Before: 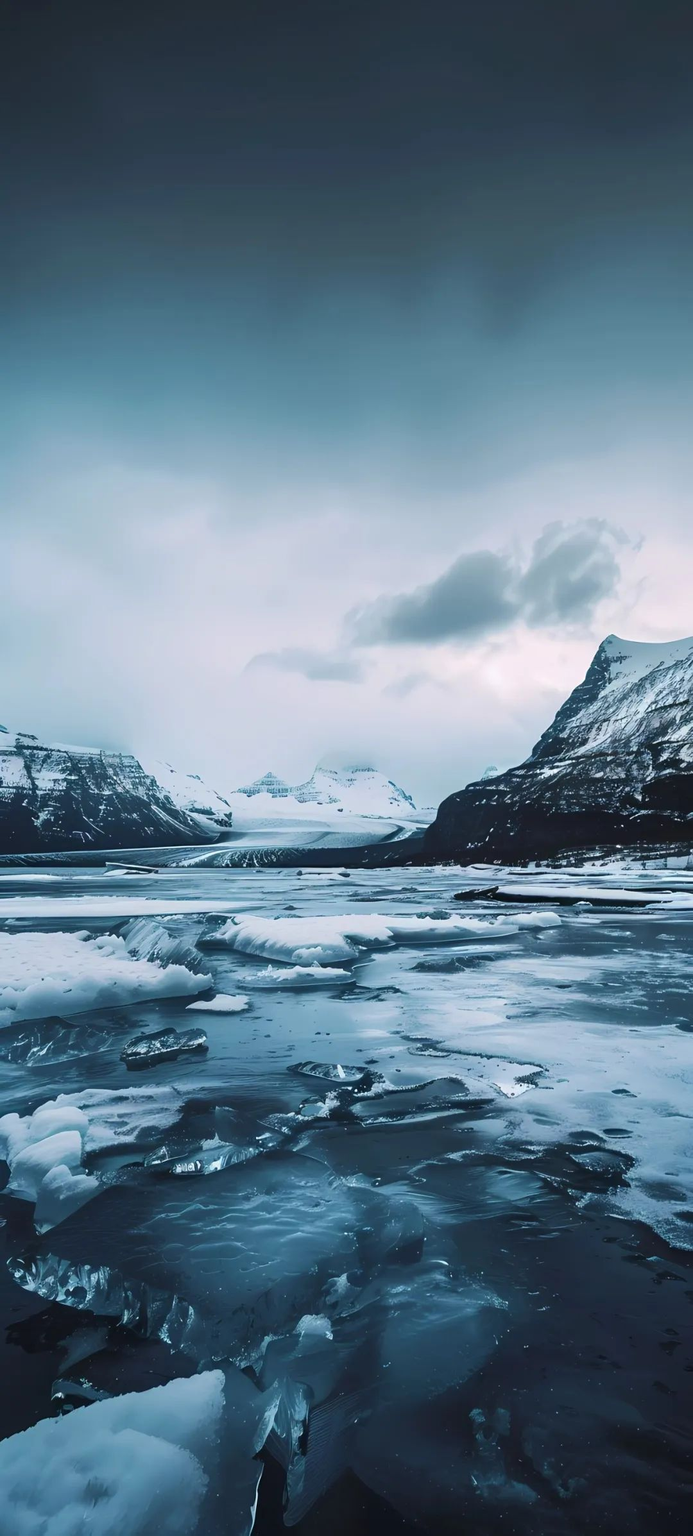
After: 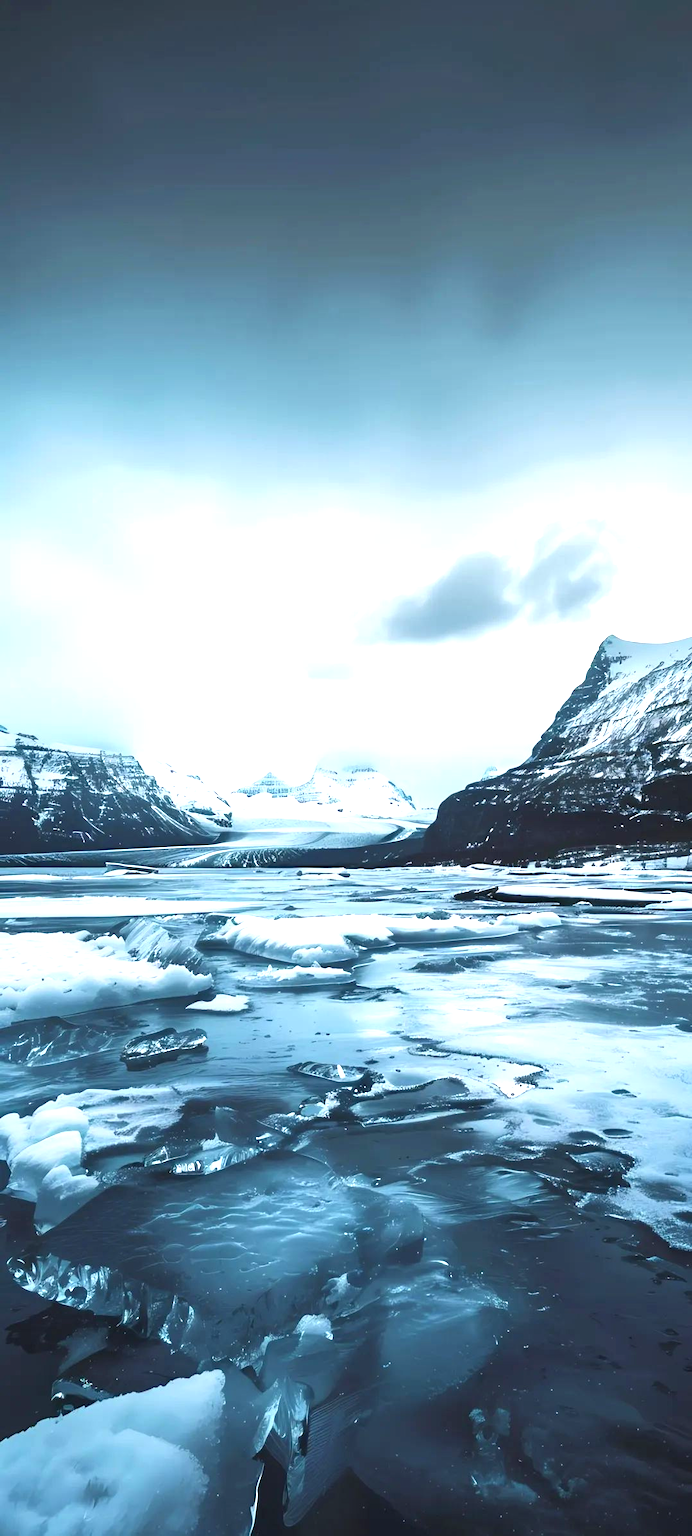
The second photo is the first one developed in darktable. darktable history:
exposure: black level correction 0, exposure 1.001 EV, compensate exposure bias true, compensate highlight preservation false
